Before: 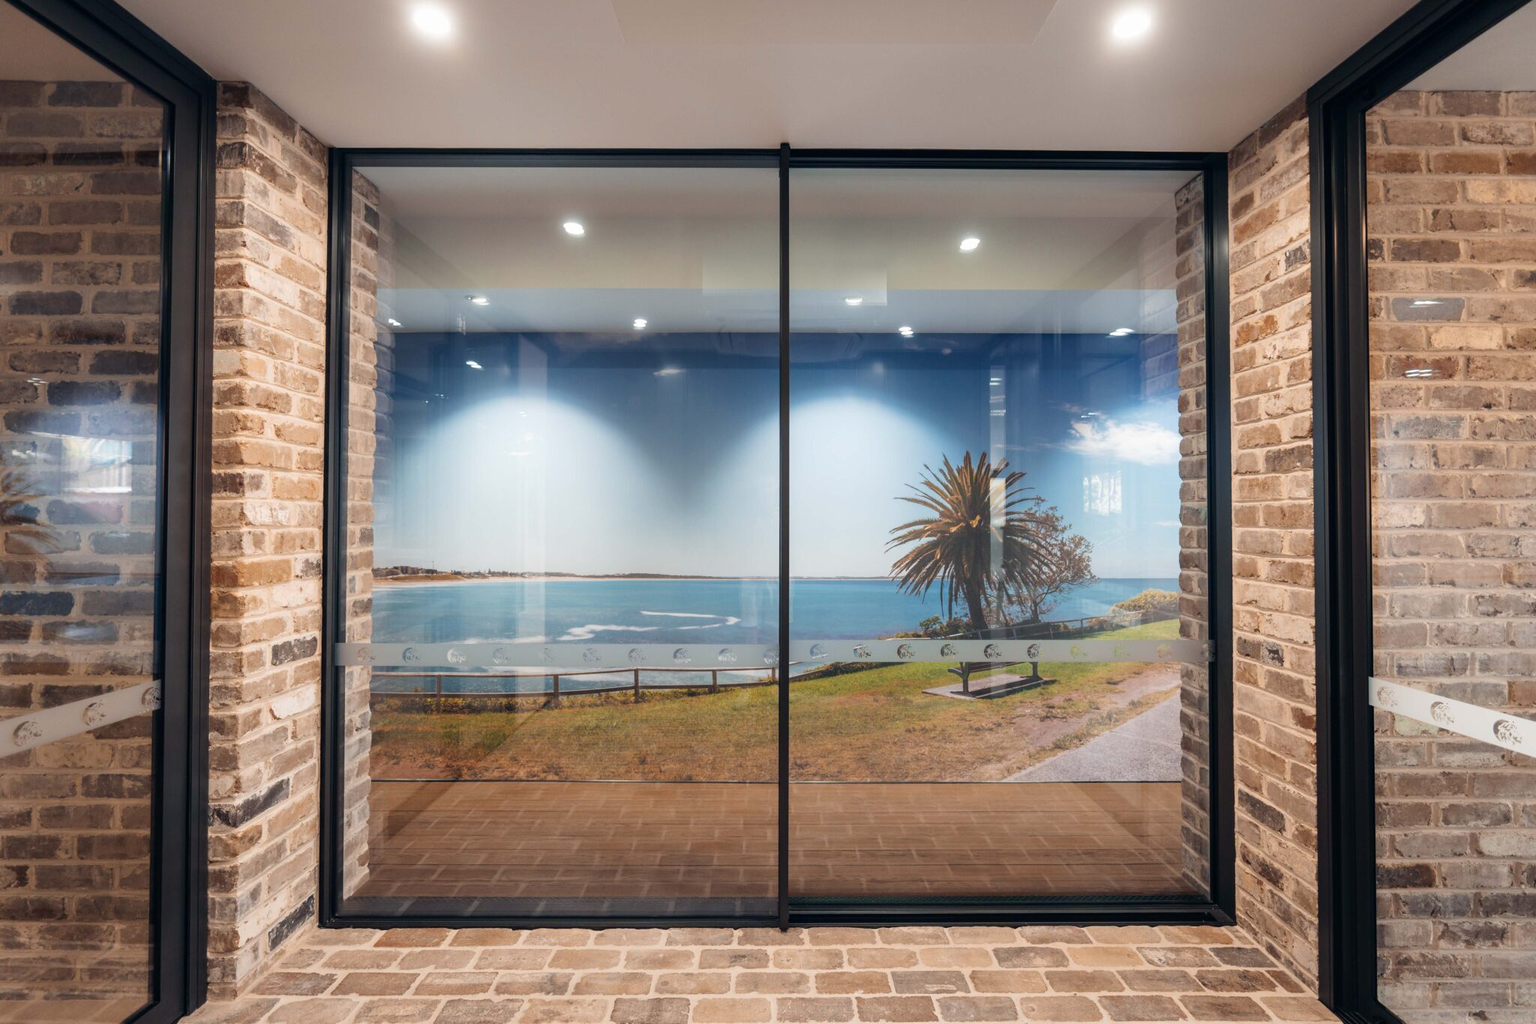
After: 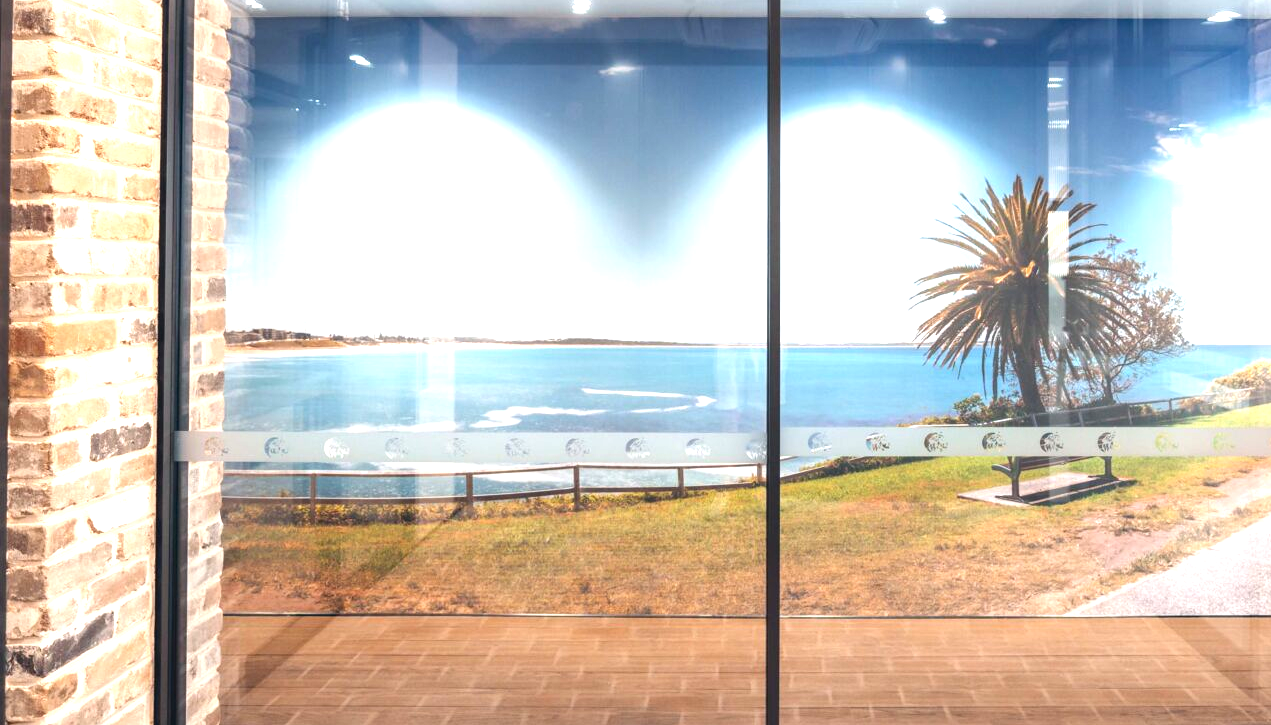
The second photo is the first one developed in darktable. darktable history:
exposure: black level correction 0, exposure 1.2 EV, compensate exposure bias true, compensate highlight preservation false
crop: left 13.312%, top 31.28%, right 24.627%, bottom 15.582%
